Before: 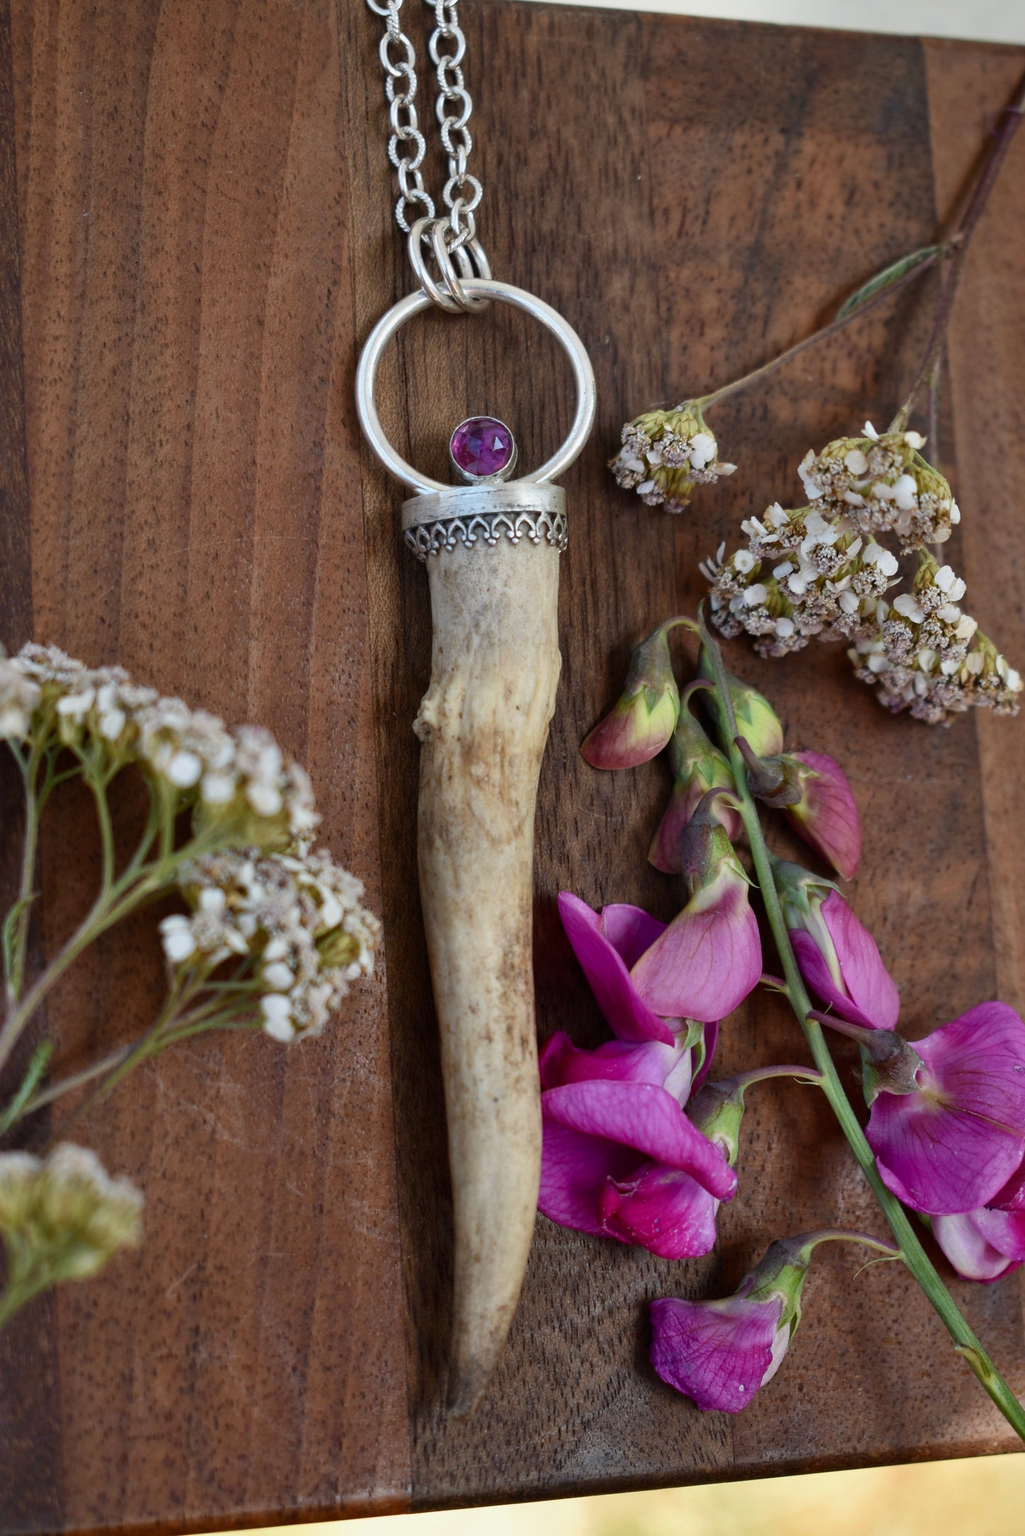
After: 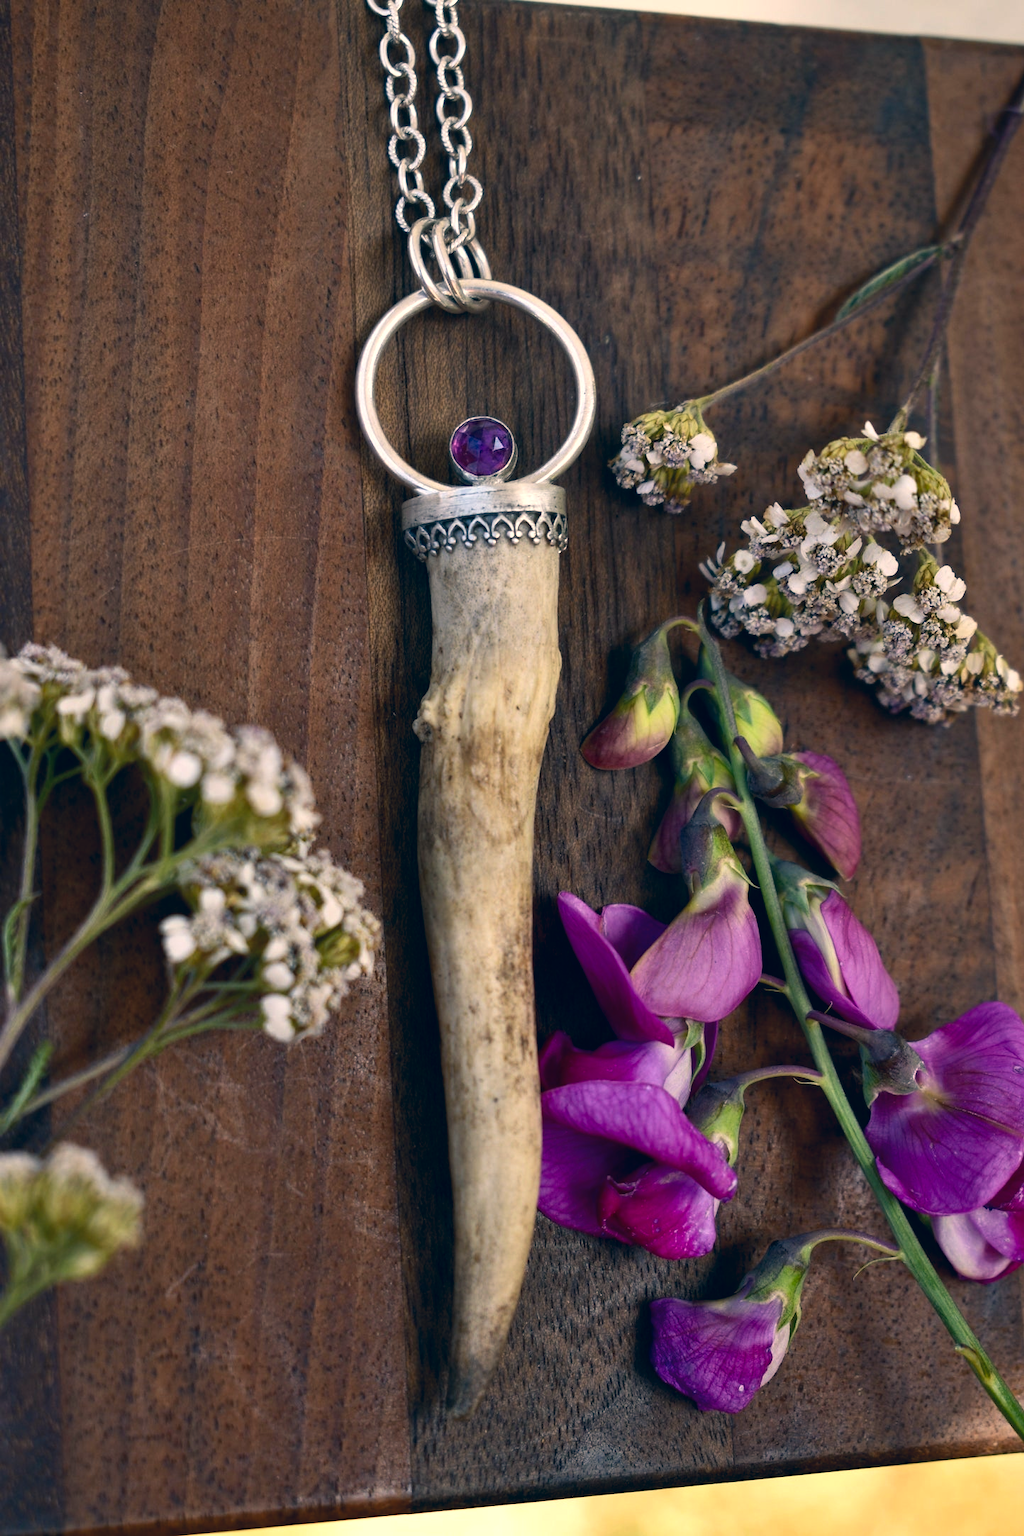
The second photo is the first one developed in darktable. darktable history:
color balance rgb: perceptual saturation grading › global saturation 8.766%, perceptual brilliance grading › global brilliance 14.278%, perceptual brilliance grading › shadows -34.889%, saturation formula JzAzBz (2021)
color correction: highlights a* 10.32, highlights b* 14.57, shadows a* -10.29, shadows b* -15.1
